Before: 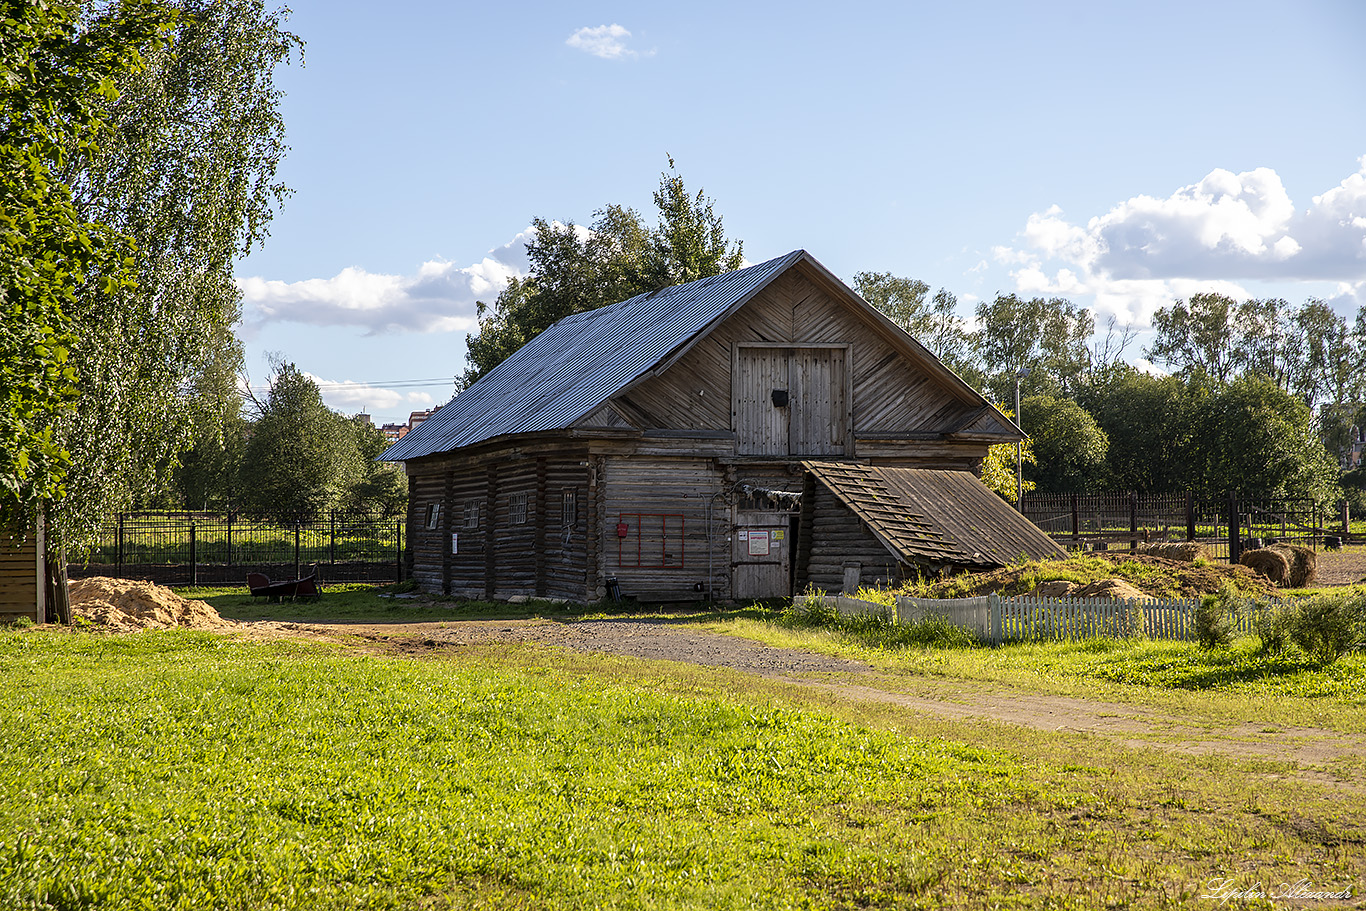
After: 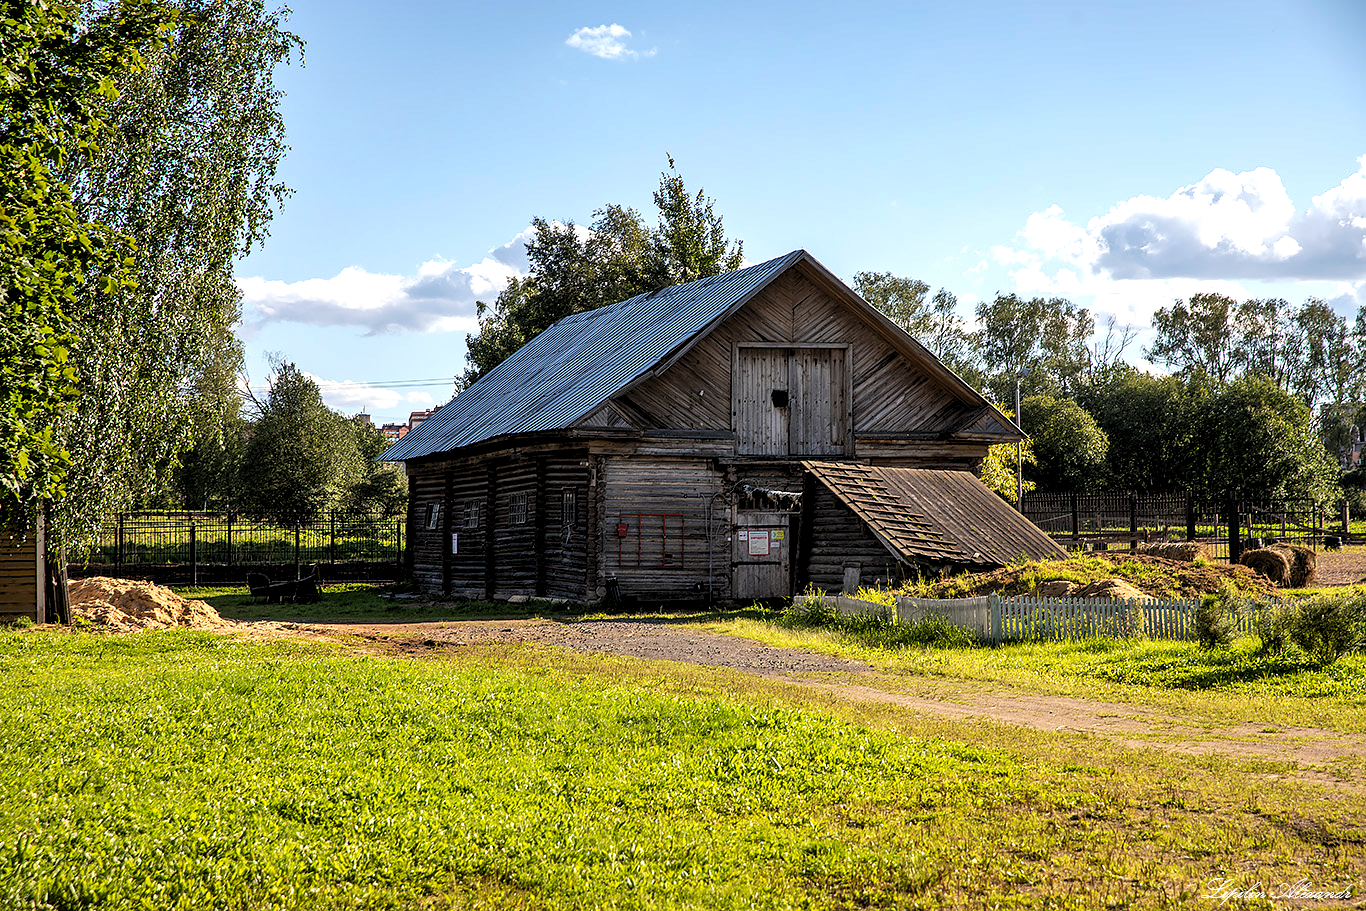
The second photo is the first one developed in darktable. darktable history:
shadows and highlights: soften with gaussian
levels: levels [0.062, 0.494, 0.925]
